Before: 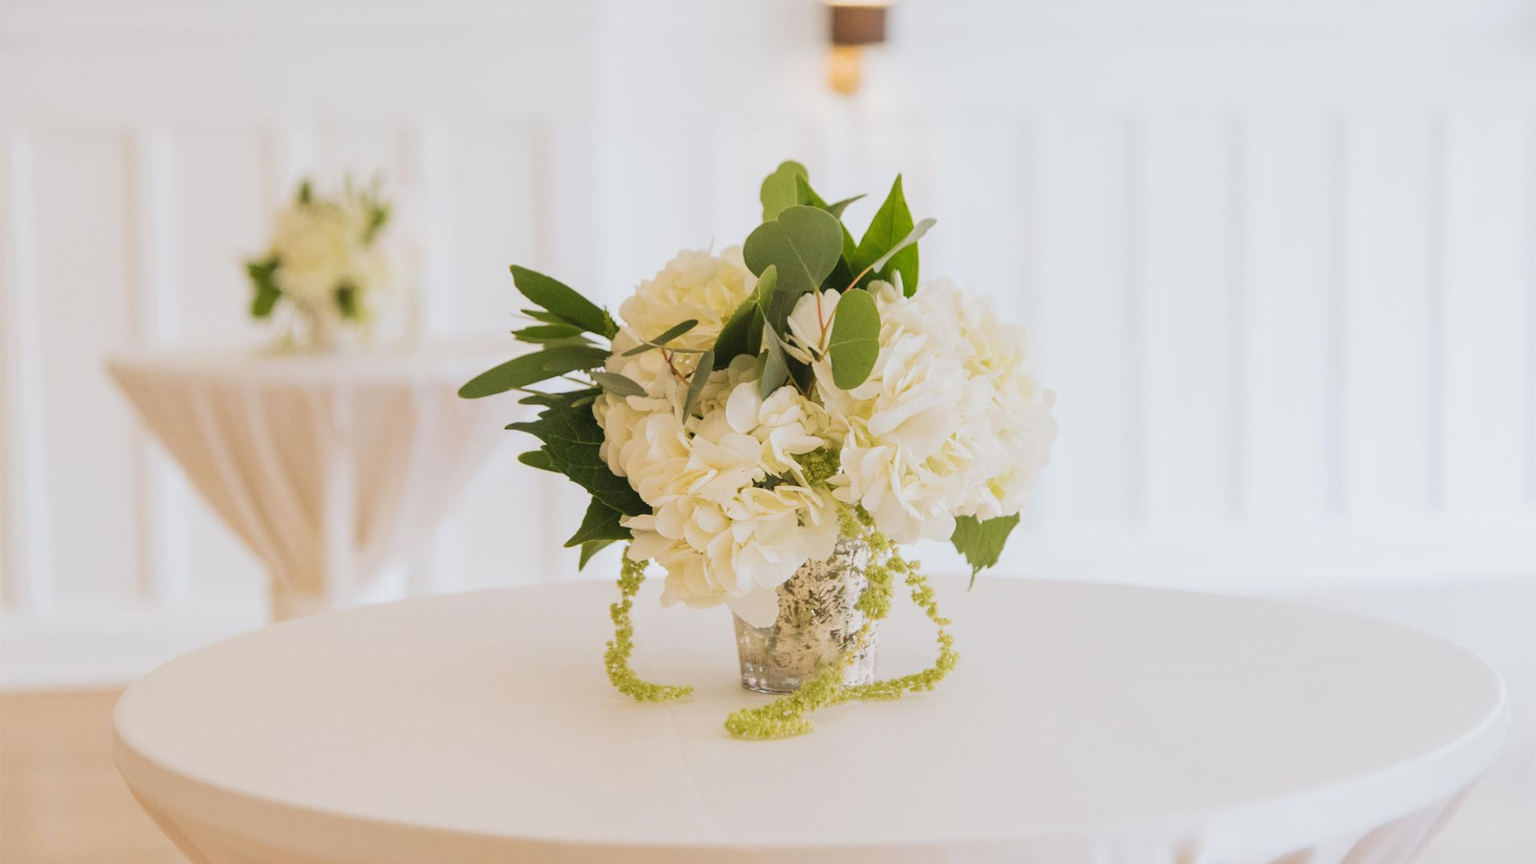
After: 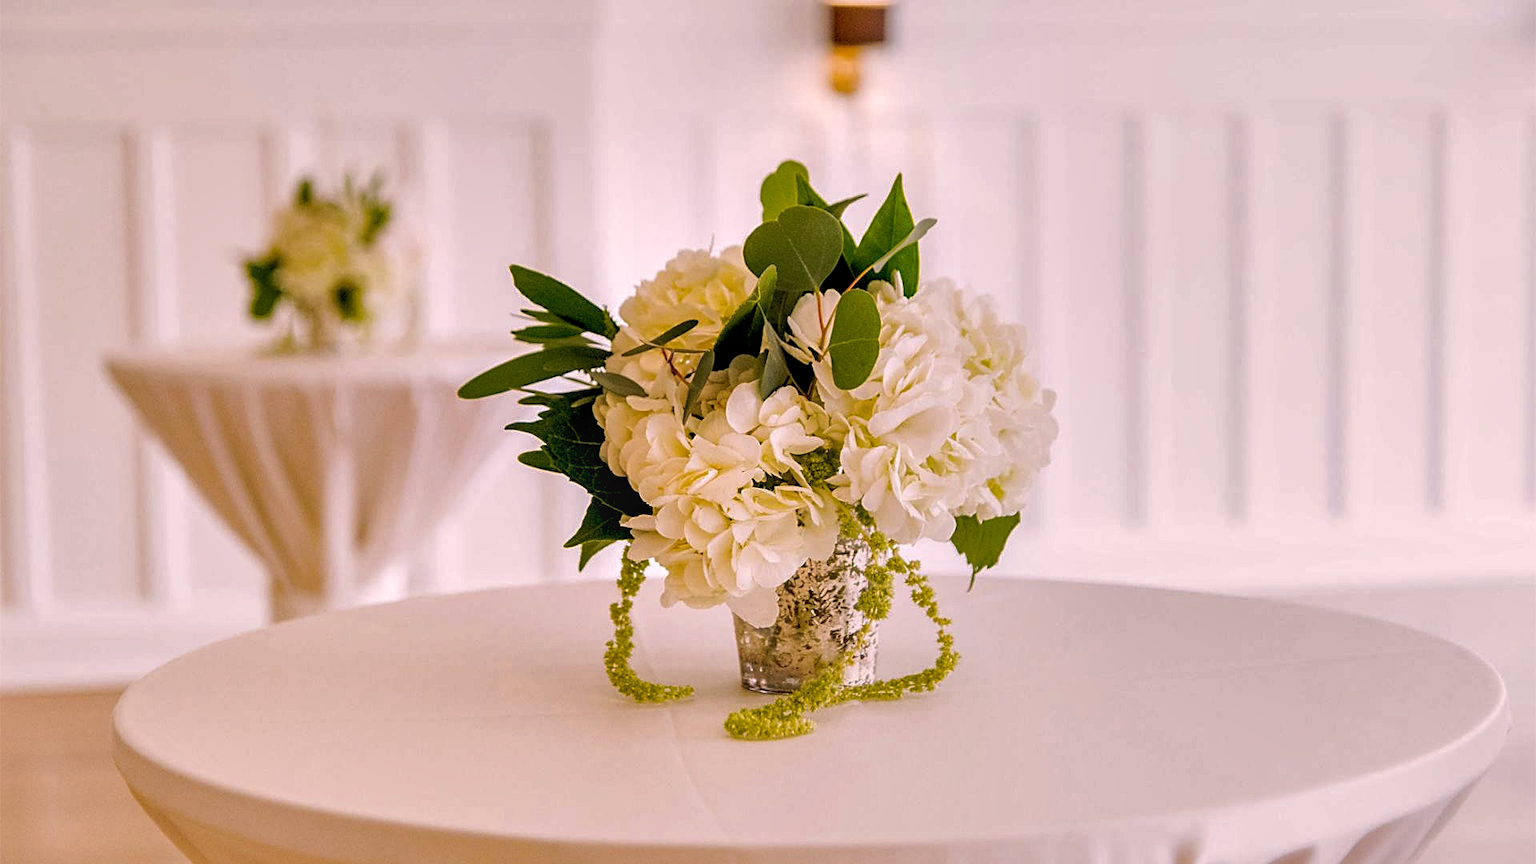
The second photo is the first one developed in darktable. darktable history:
local contrast: on, module defaults
color correction: highlights a* 12.16, highlights b* 5.41
sharpen: on, module defaults
shadows and highlights: on, module defaults
contrast equalizer: y [[0.6 ×6], [0.55 ×6], [0 ×6], [0 ×6], [0 ×6]]
tone equalizer: on, module defaults
haze removal: compatibility mode true, adaptive false
tone curve: curves: ch0 [(0, 0) (0.003, 0.003) (0.011, 0.011) (0.025, 0.025) (0.044, 0.044) (0.069, 0.069) (0.1, 0.099) (0.136, 0.135) (0.177, 0.177) (0.224, 0.224) (0.277, 0.276) (0.335, 0.334) (0.399, 0.398) (0.468, 0.467) (0.543, 0.565) (0.623, 0.641) (0.709, 0.723) (0.801, 0.81) (0.898, 0.902) (1, 1)], preserve colors none
